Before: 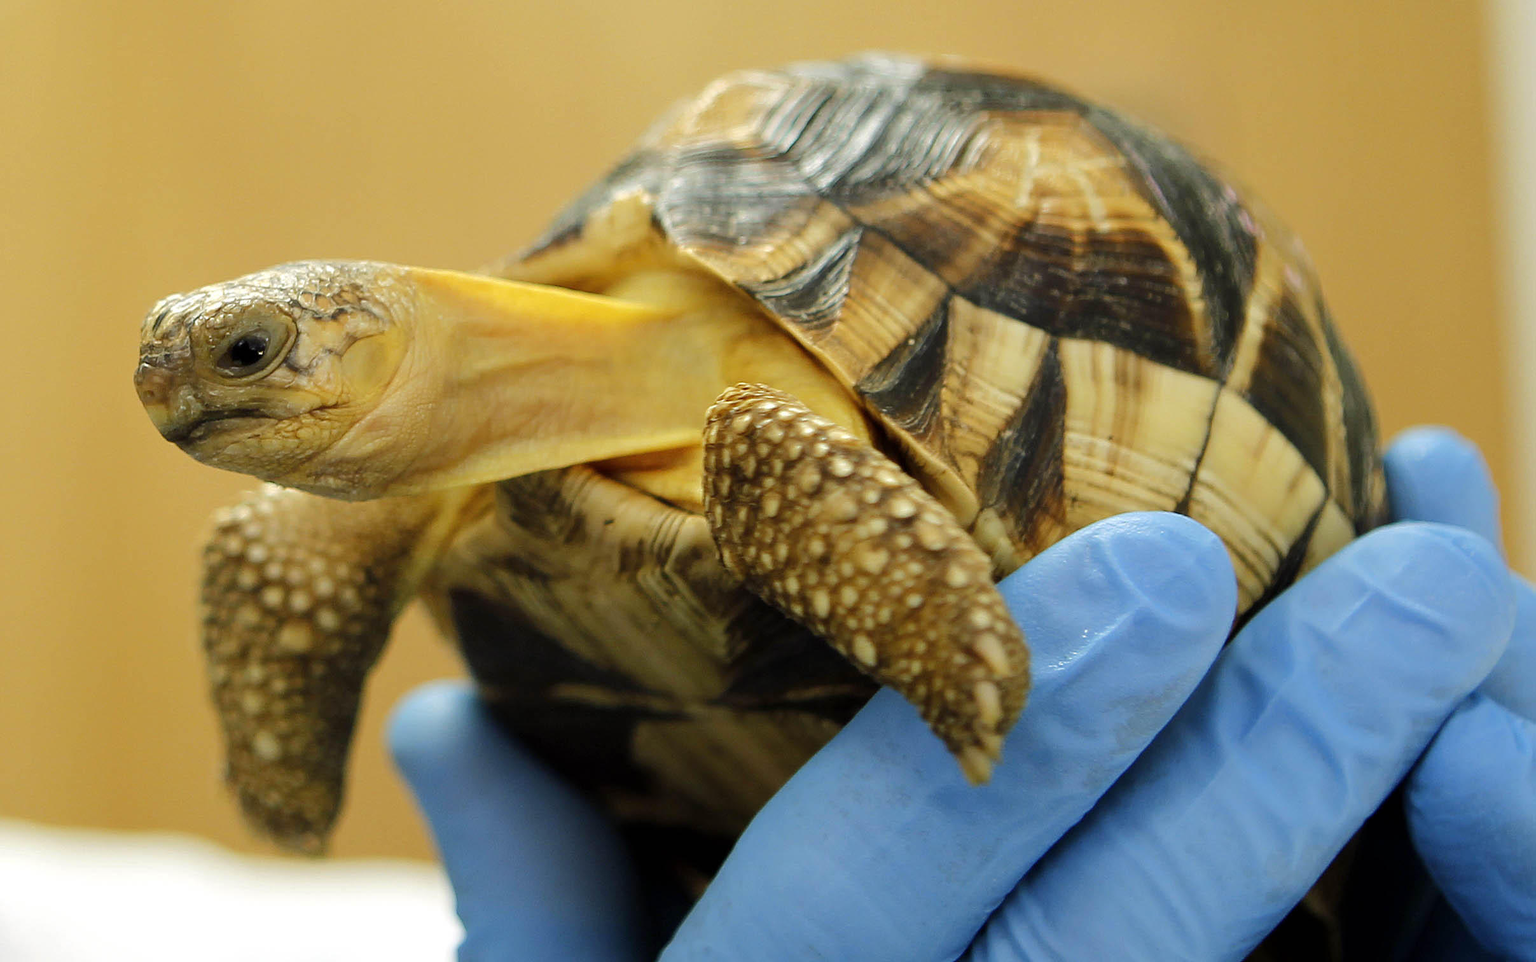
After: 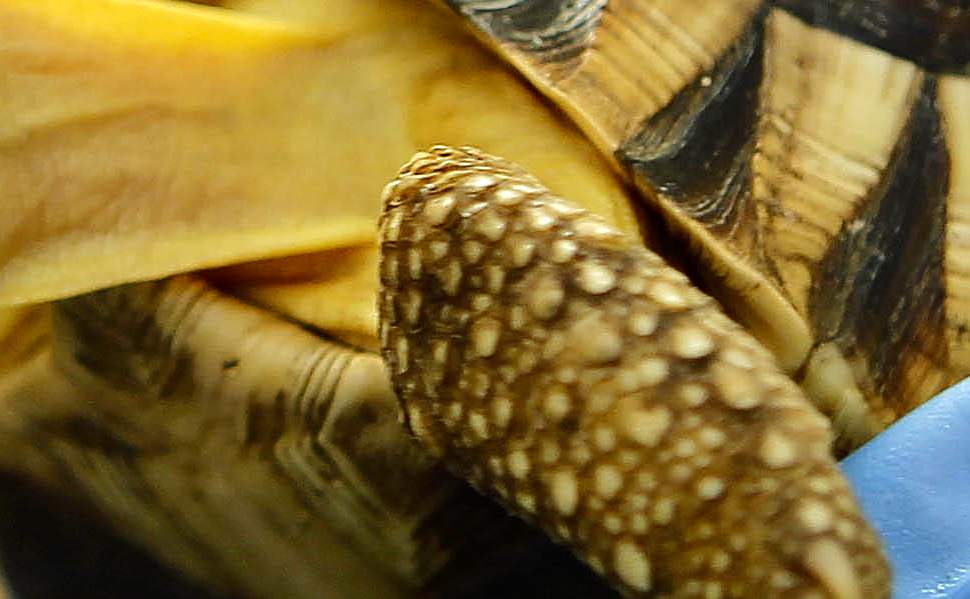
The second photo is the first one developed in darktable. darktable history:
sharpen: on, module defaults
crop: left 30.134%, top 30.209%, right 29.698%, bottom 30.109%
contrast brightness saturation: contrast 0.153, brightness -0.01, saturation 0.1
